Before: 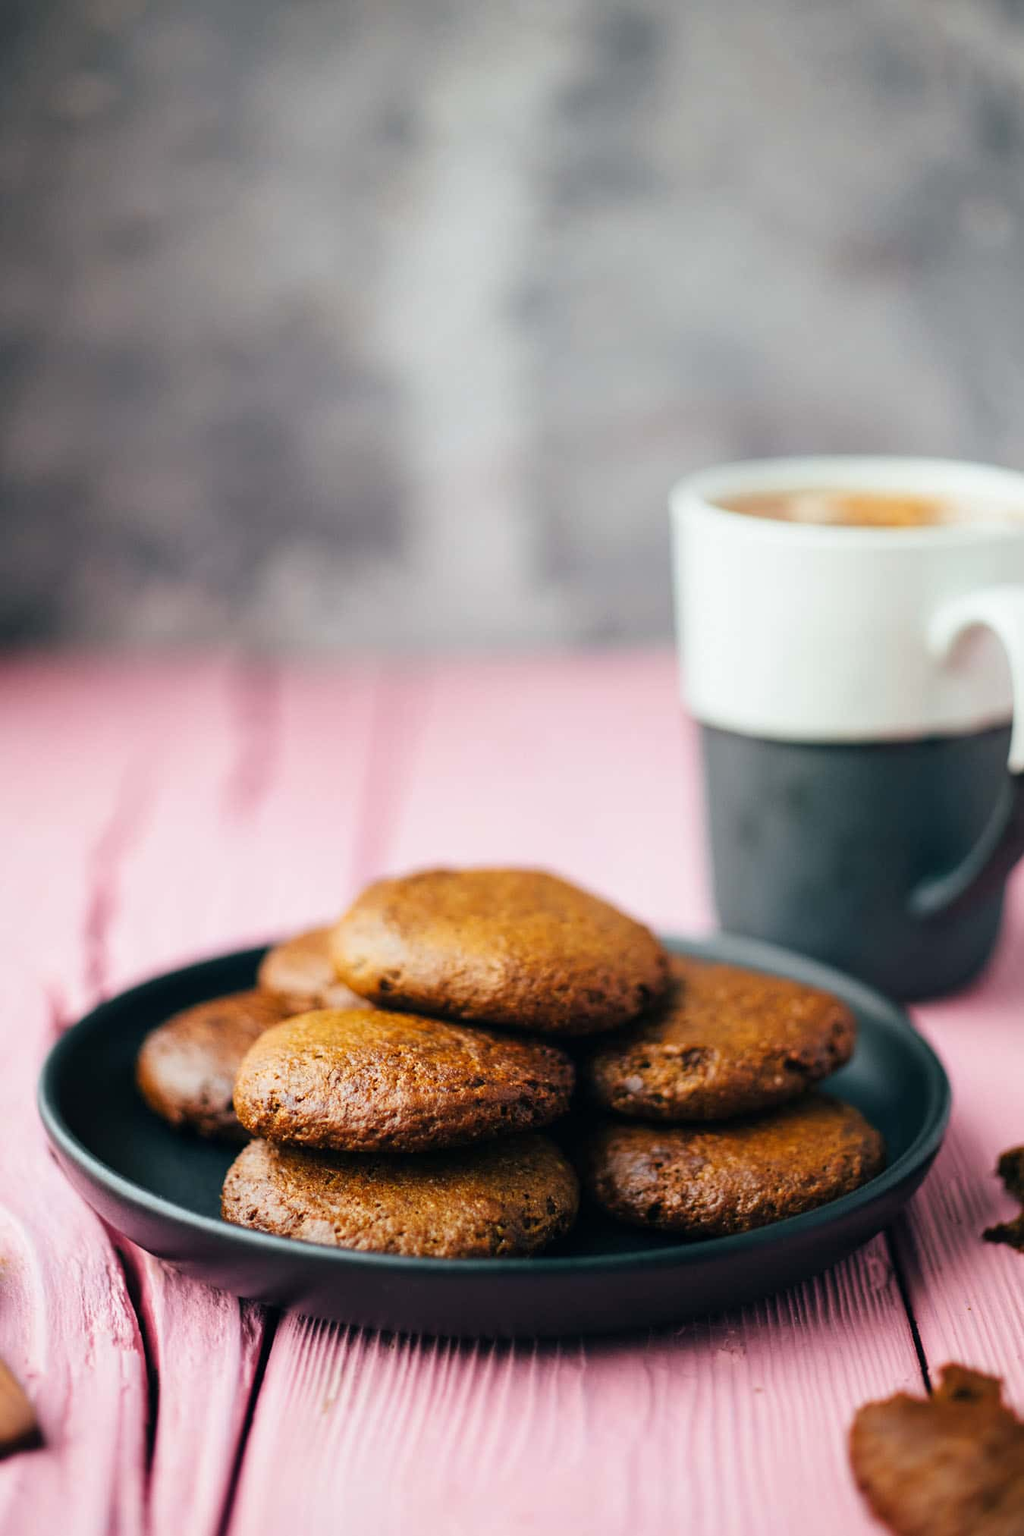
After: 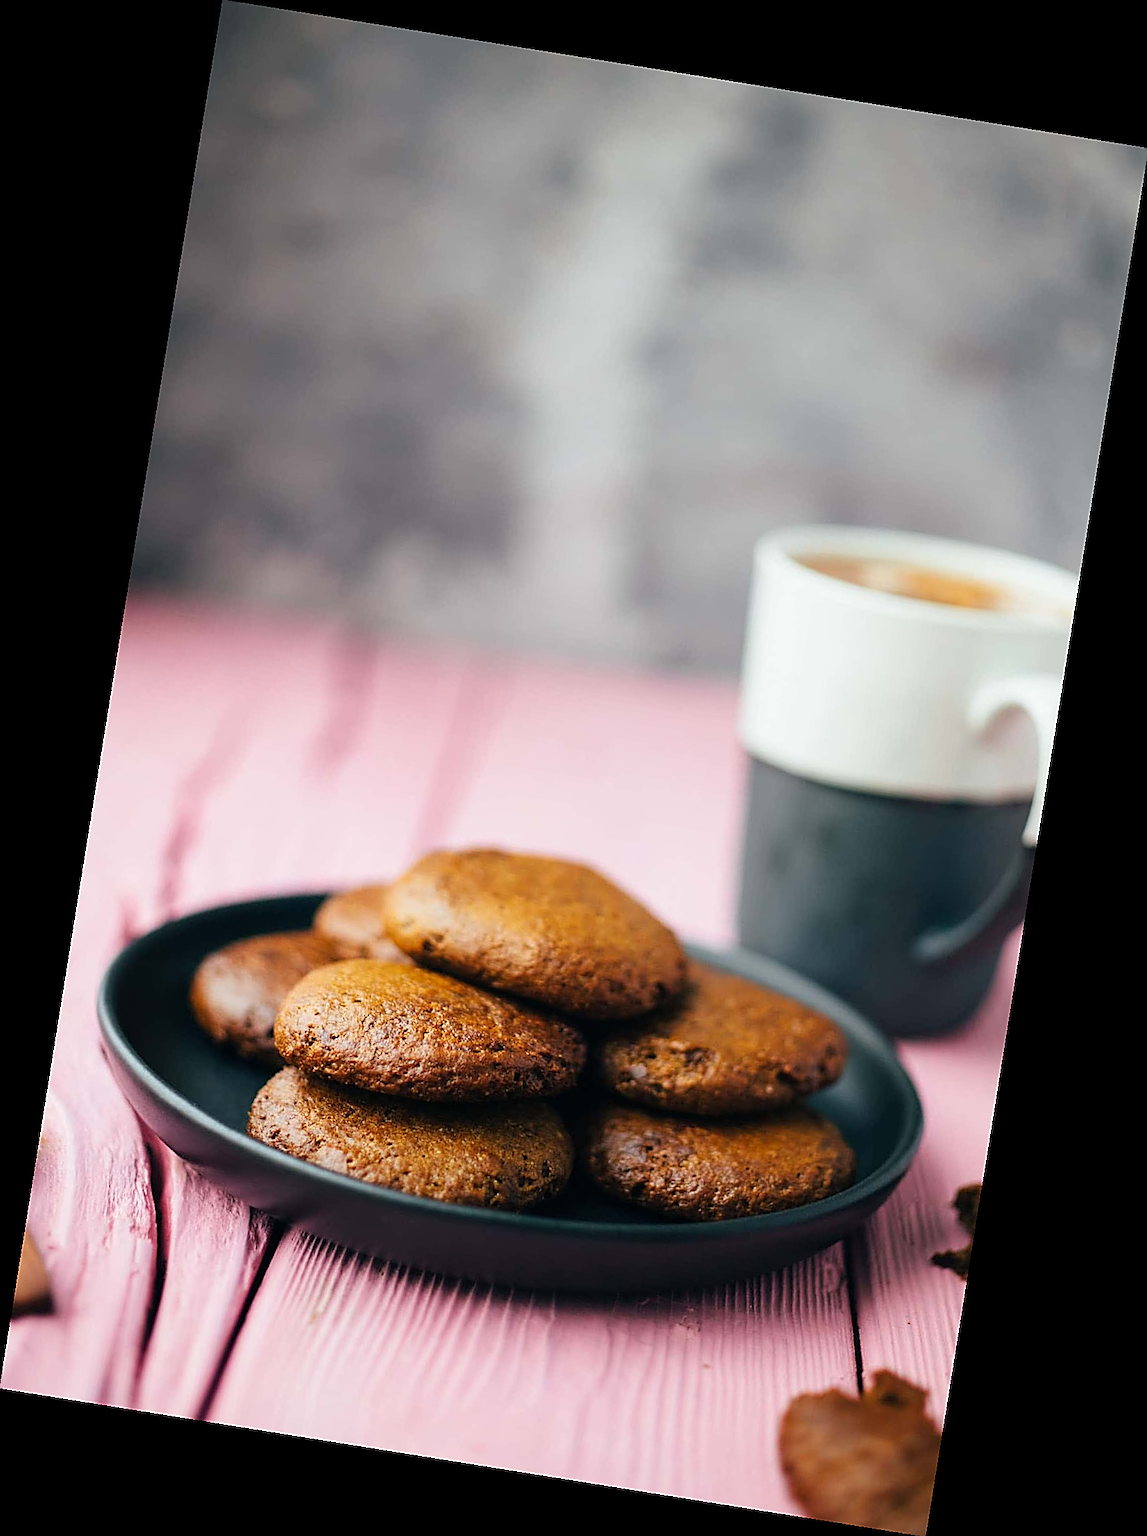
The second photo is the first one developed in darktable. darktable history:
sharpen: radius 1.4, amount 1.25, threshold 0.7
white balance: emerald 1
rotate and perspective: rotation 9.12°, automatic cropping off
